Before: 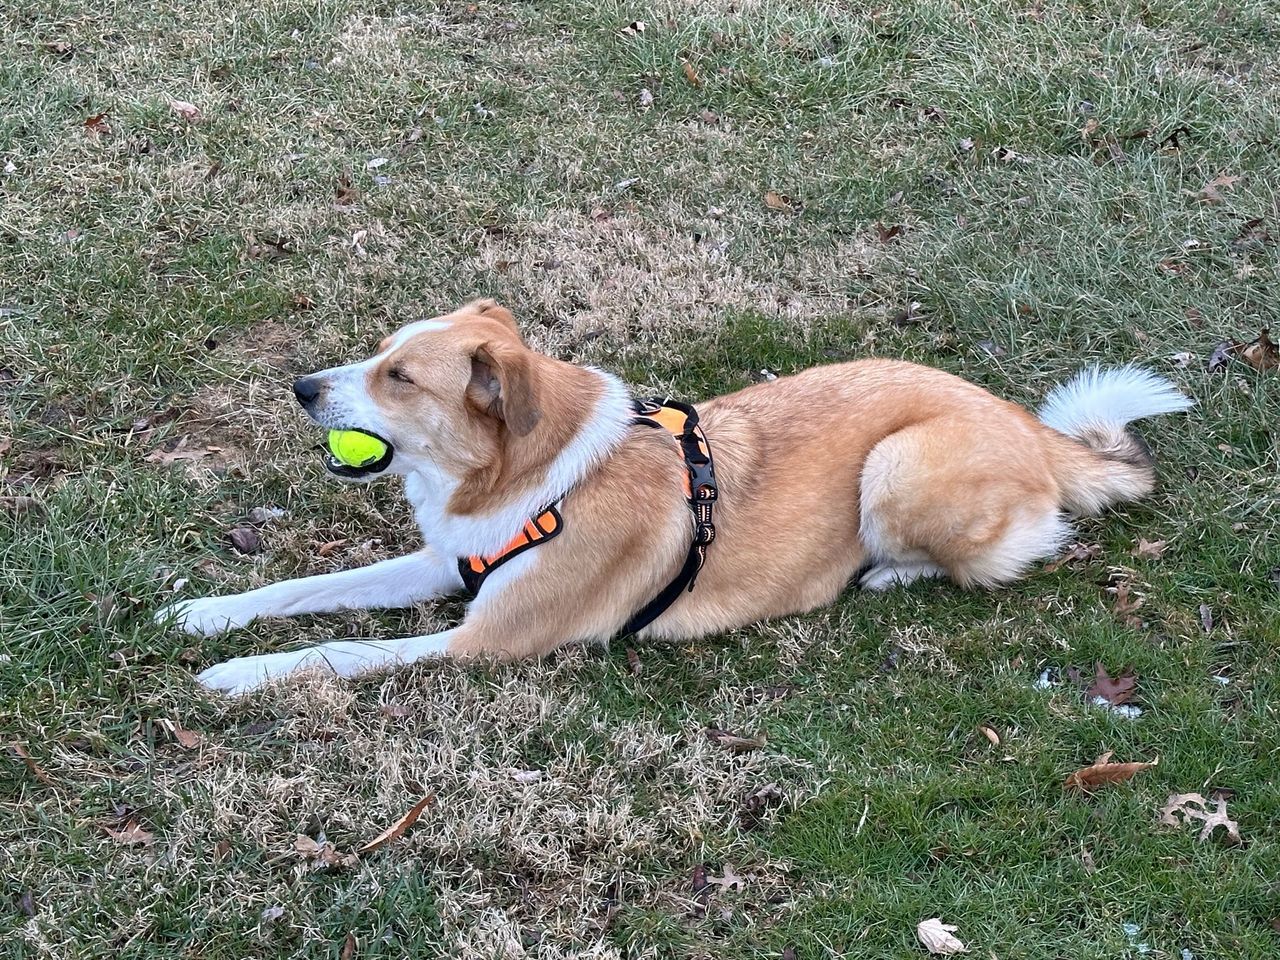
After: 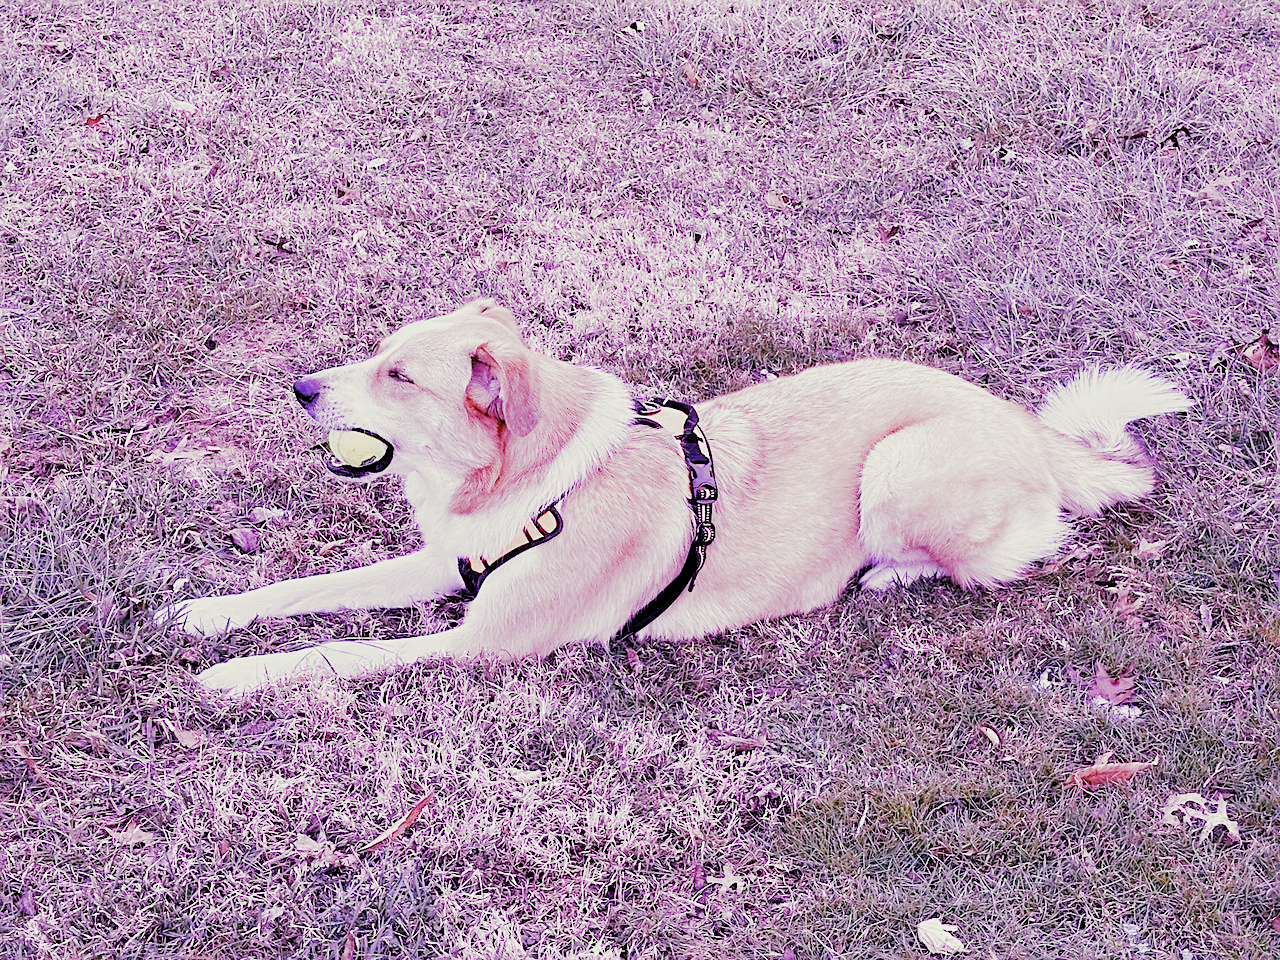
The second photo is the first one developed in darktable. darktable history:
sharpen: on, module defaults
white balance: red 1.944, blue 2.384
base curve: preserve colors none
filmic: grey point source 11.56, black point source -6.69, white point source 4.9, grey point target 18, white point target 100, output power 2.2, latitude stops 2, contrast 1.6, saturation 100, global saturation 100, balance 4.16
color correction: highlights a* -4.28, highlights b* 6.53
